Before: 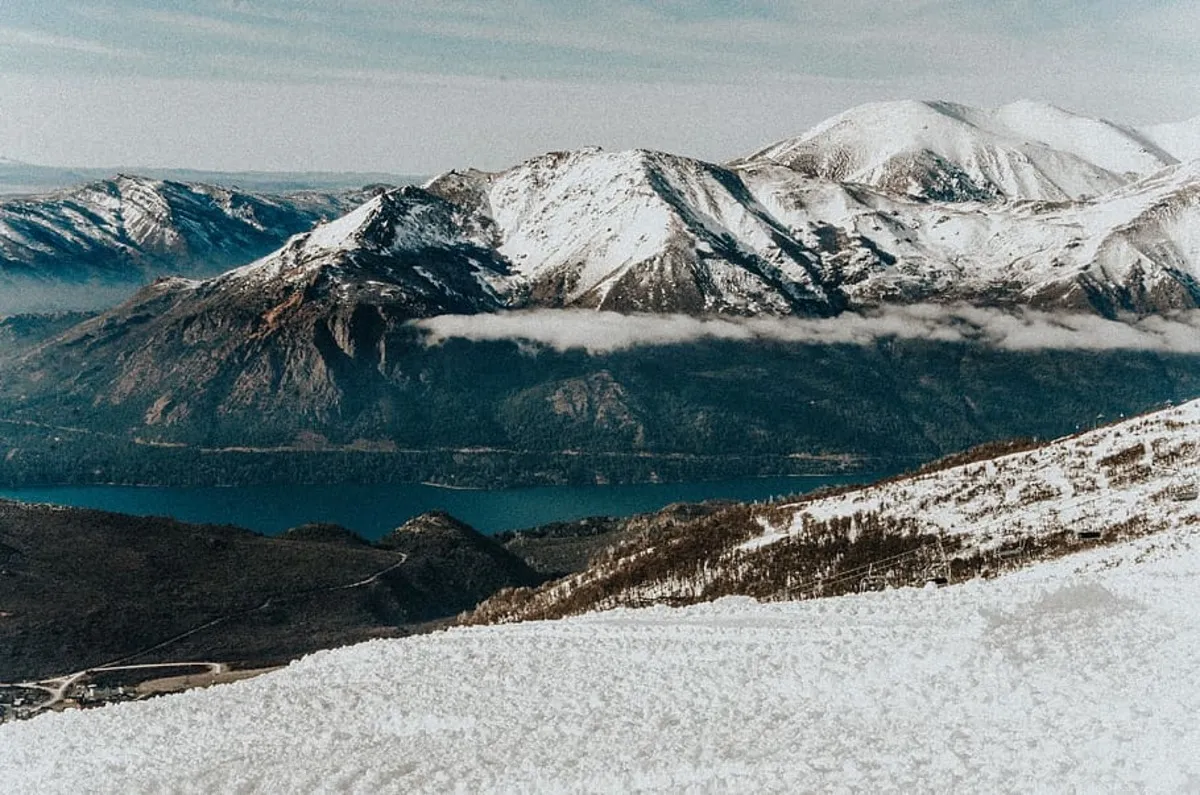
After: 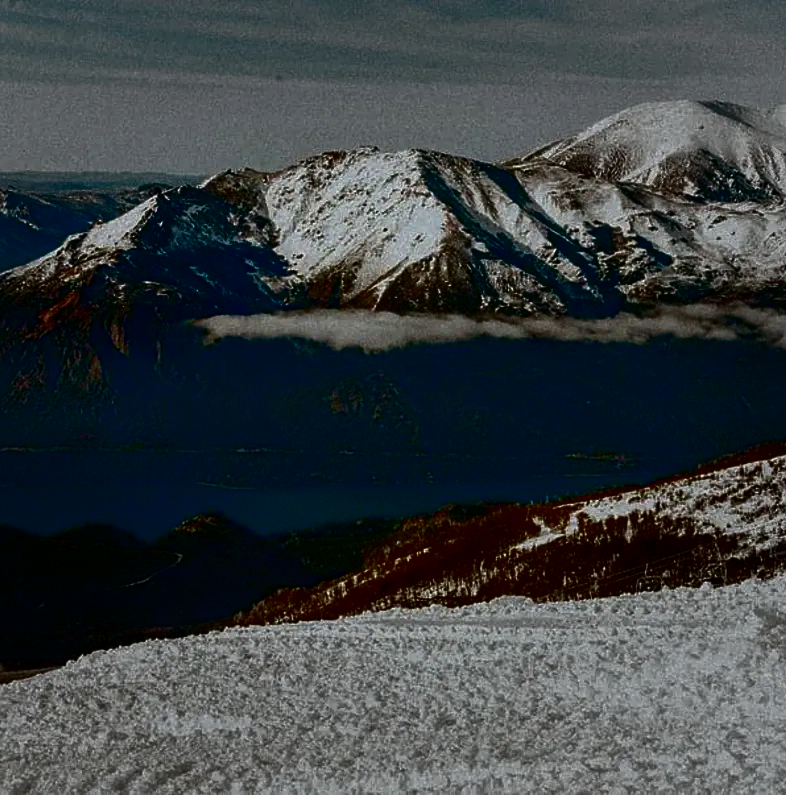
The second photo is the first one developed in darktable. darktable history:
contrast brightness saturation: brightness -0.995, saturation 0.998
crop and rotate: left 18.67%, right 15.815%
vignetting: fall-off start 69.97%, brightness -0.21, center (-0.033, -0.048), width/height ratio 1.334
